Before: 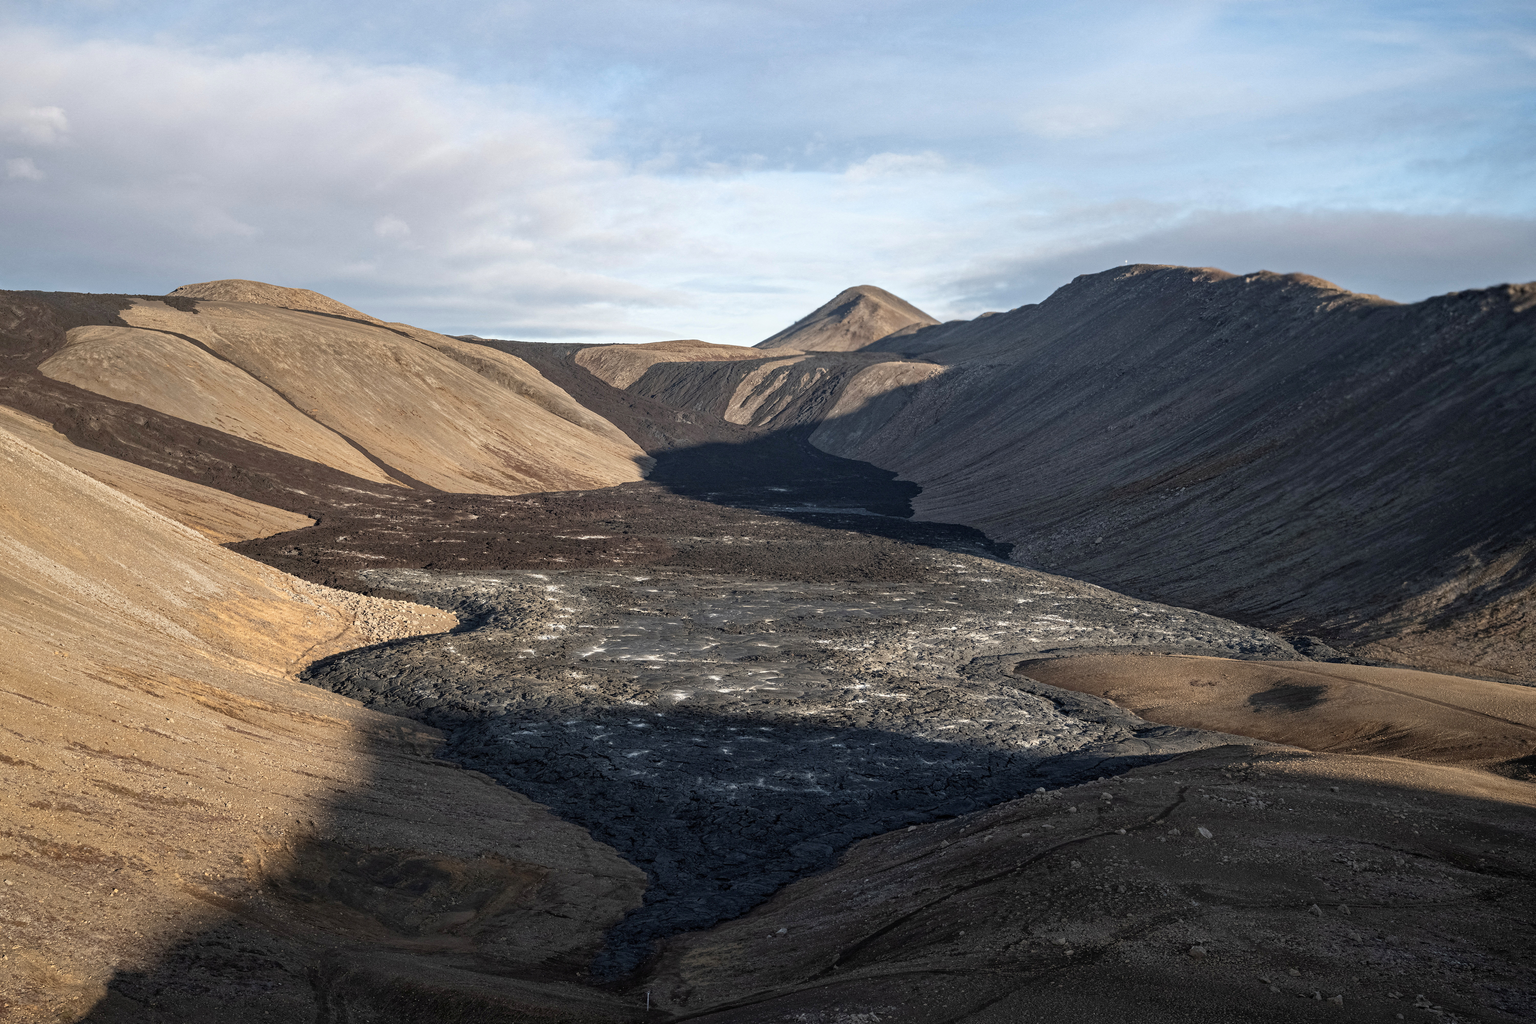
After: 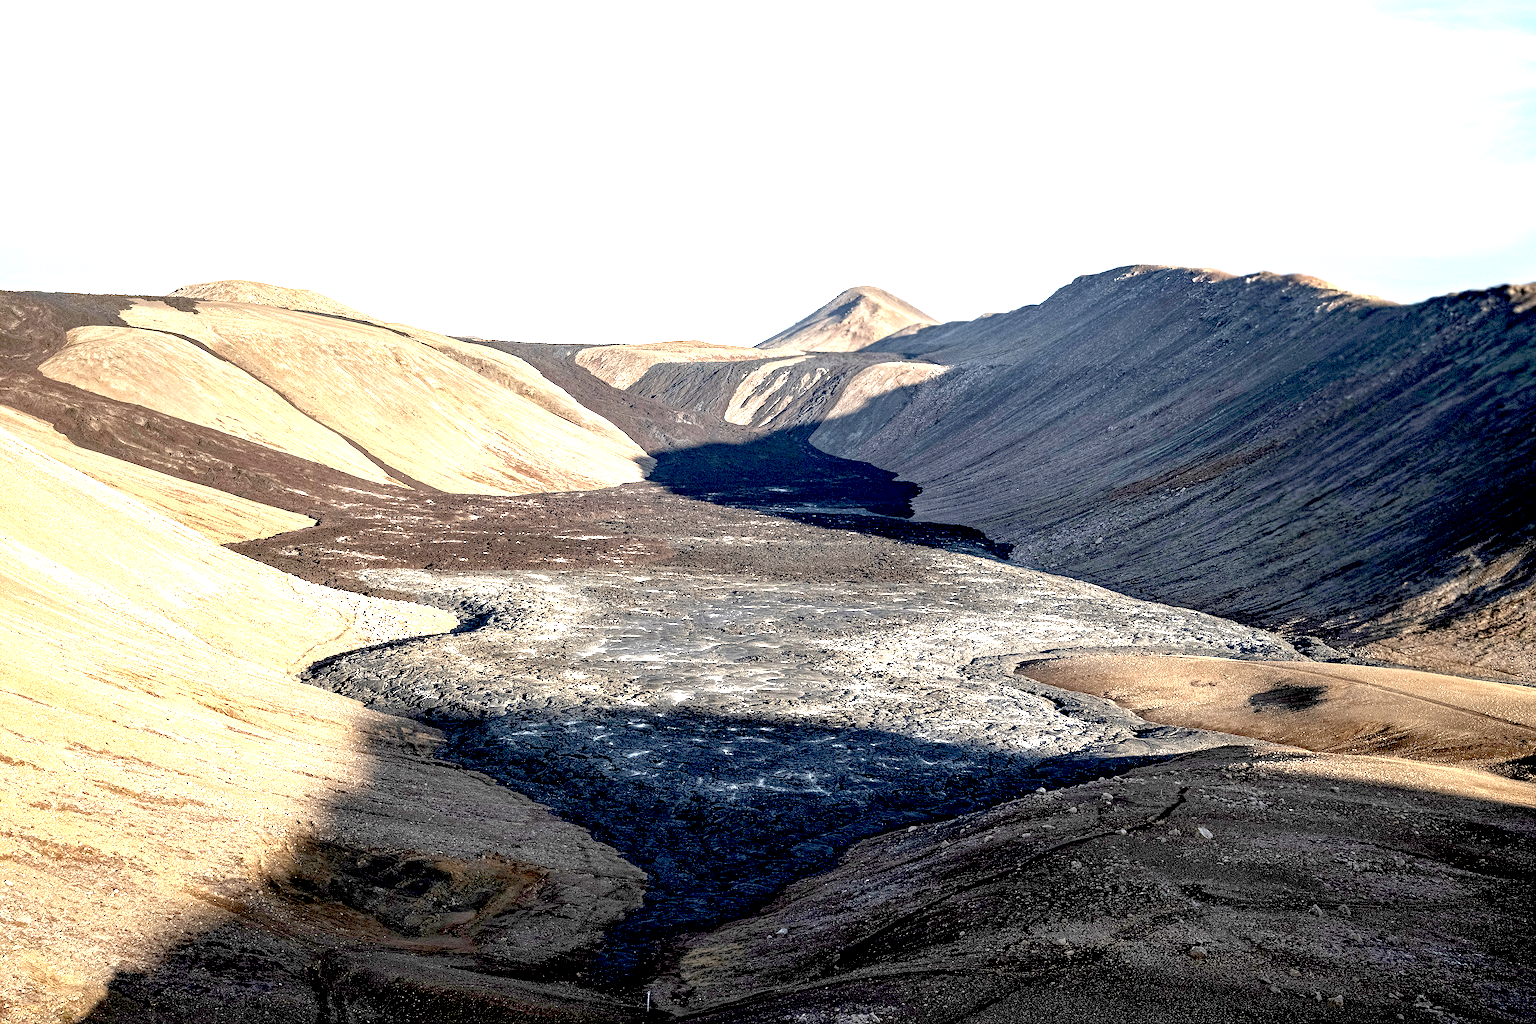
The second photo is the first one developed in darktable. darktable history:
exposure: black level correction 0.016, exposure 1.774 EV, compensate highlight preservation false
sharpen: on, module defaults
